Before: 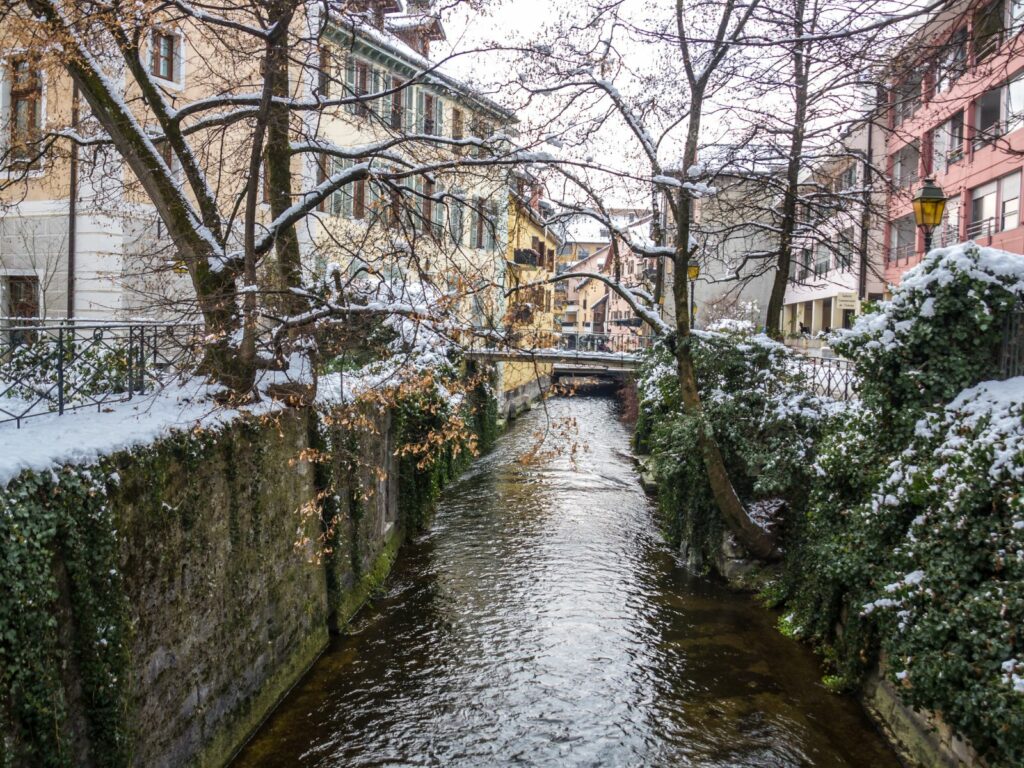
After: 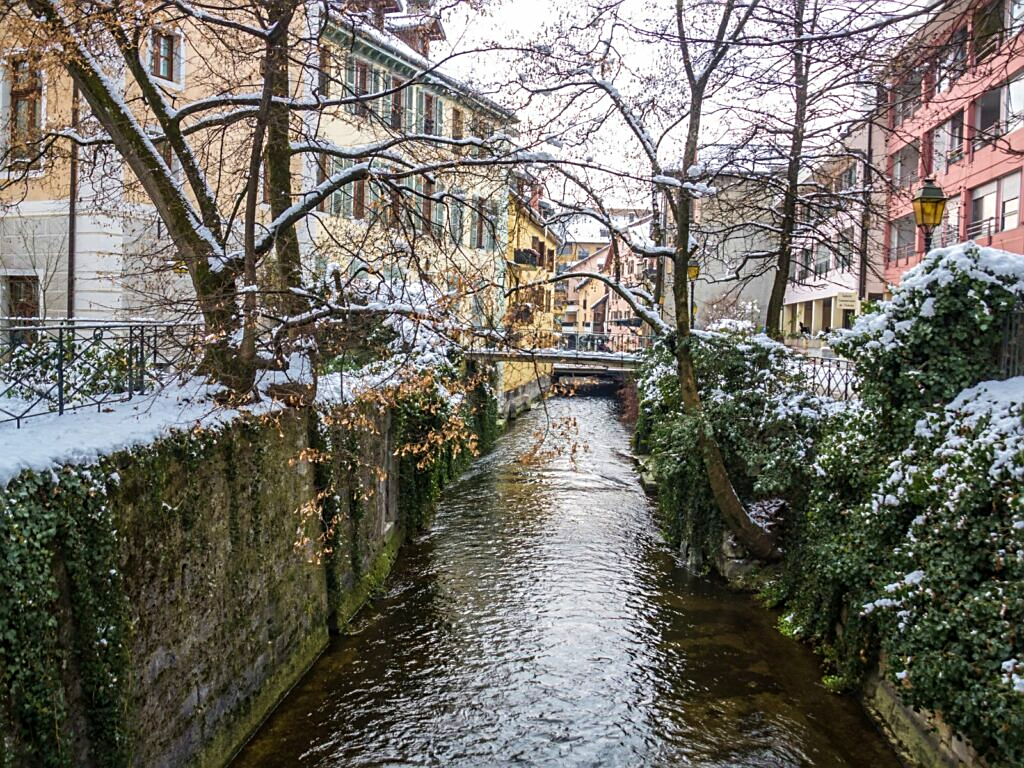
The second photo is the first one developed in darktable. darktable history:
velvia: strength 26.56%
sharpen: amount 0.475
